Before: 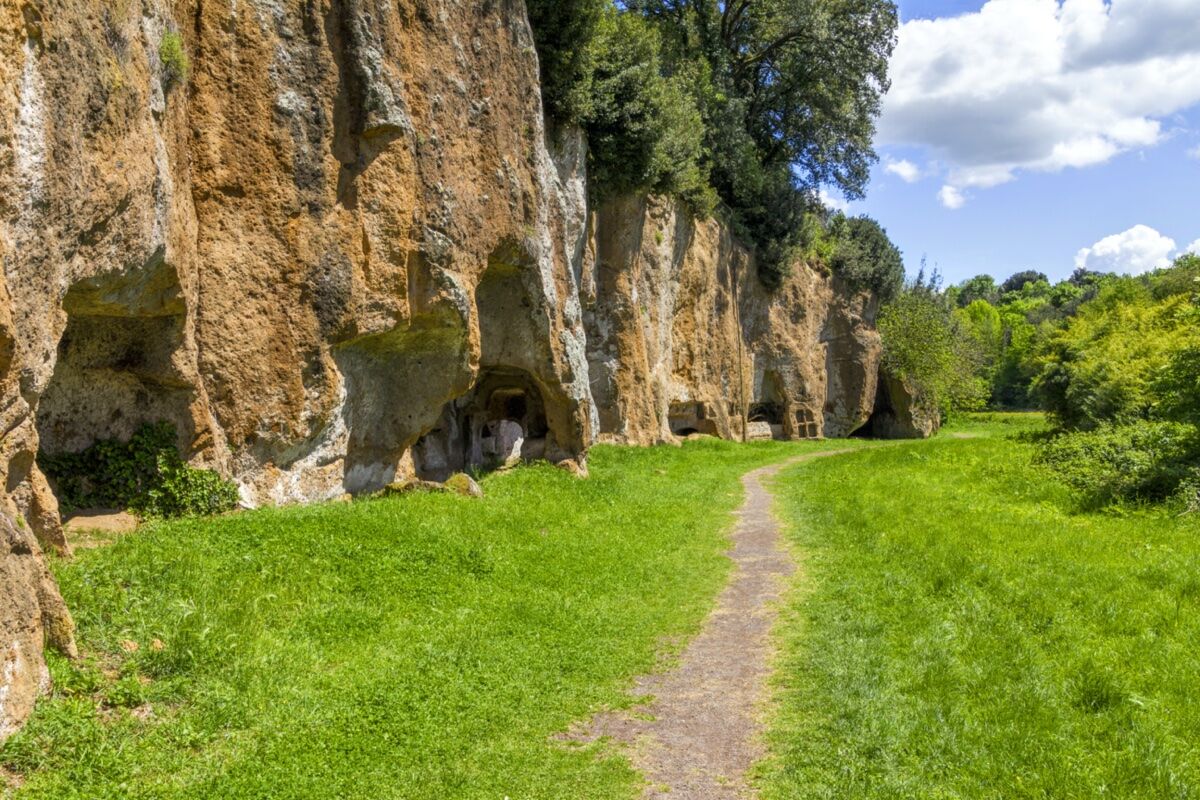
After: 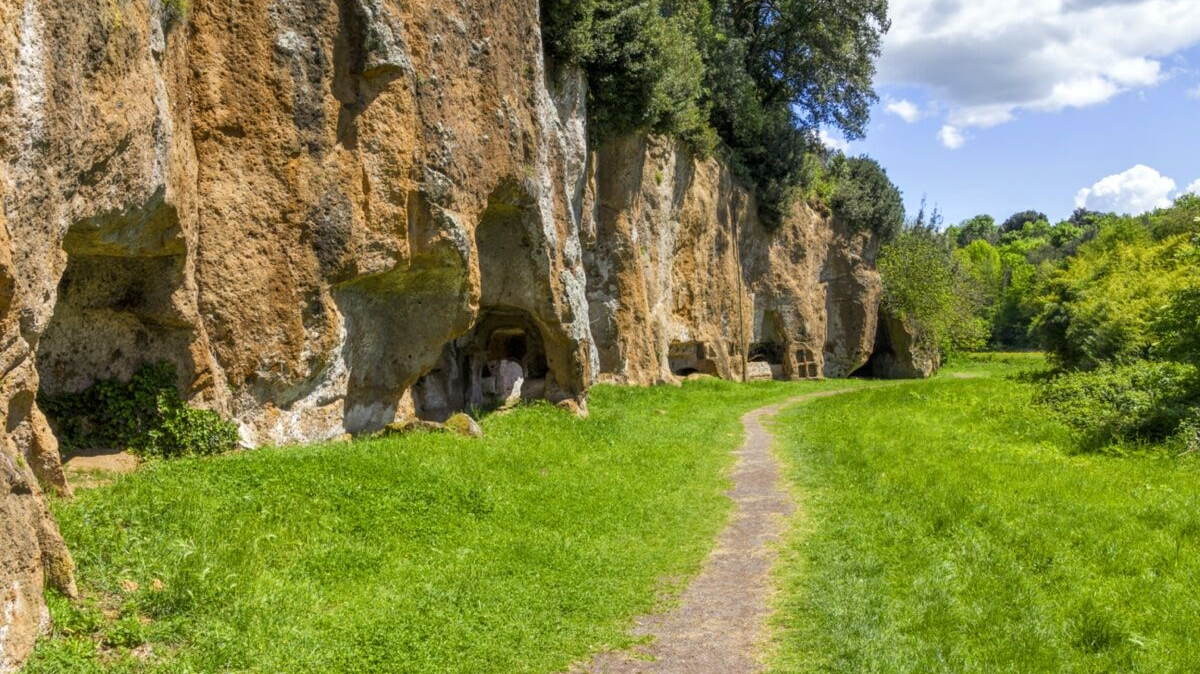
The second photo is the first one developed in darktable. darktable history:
crop: top 7.616%, bottom 8.035%
